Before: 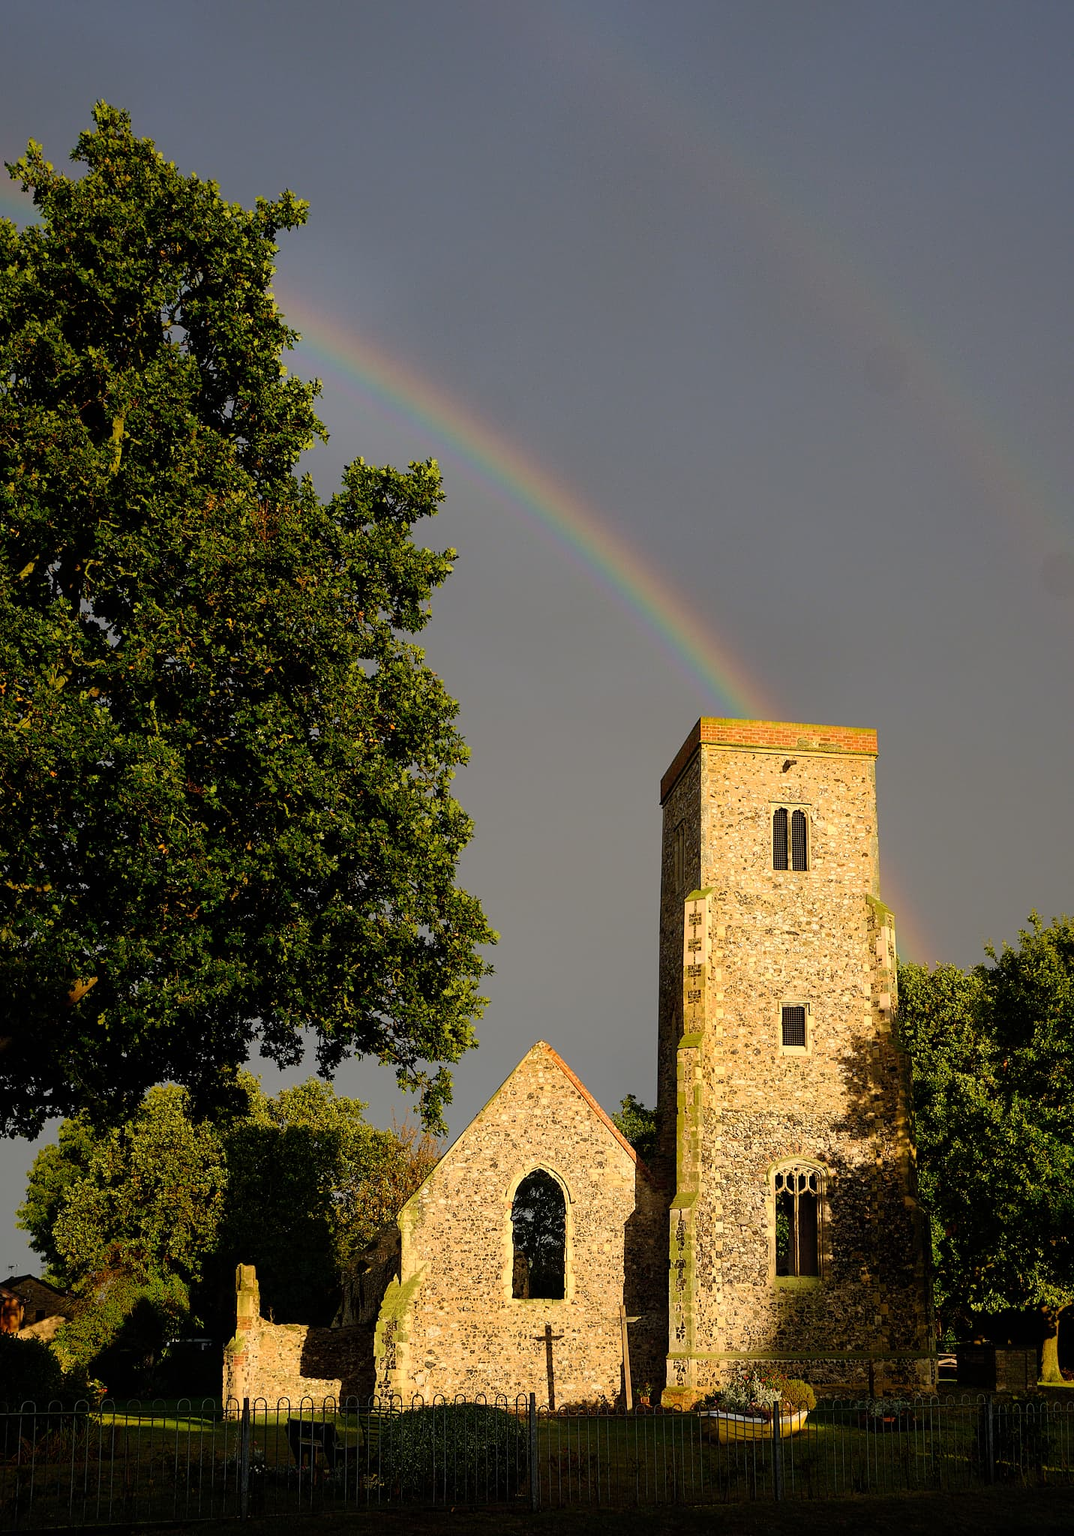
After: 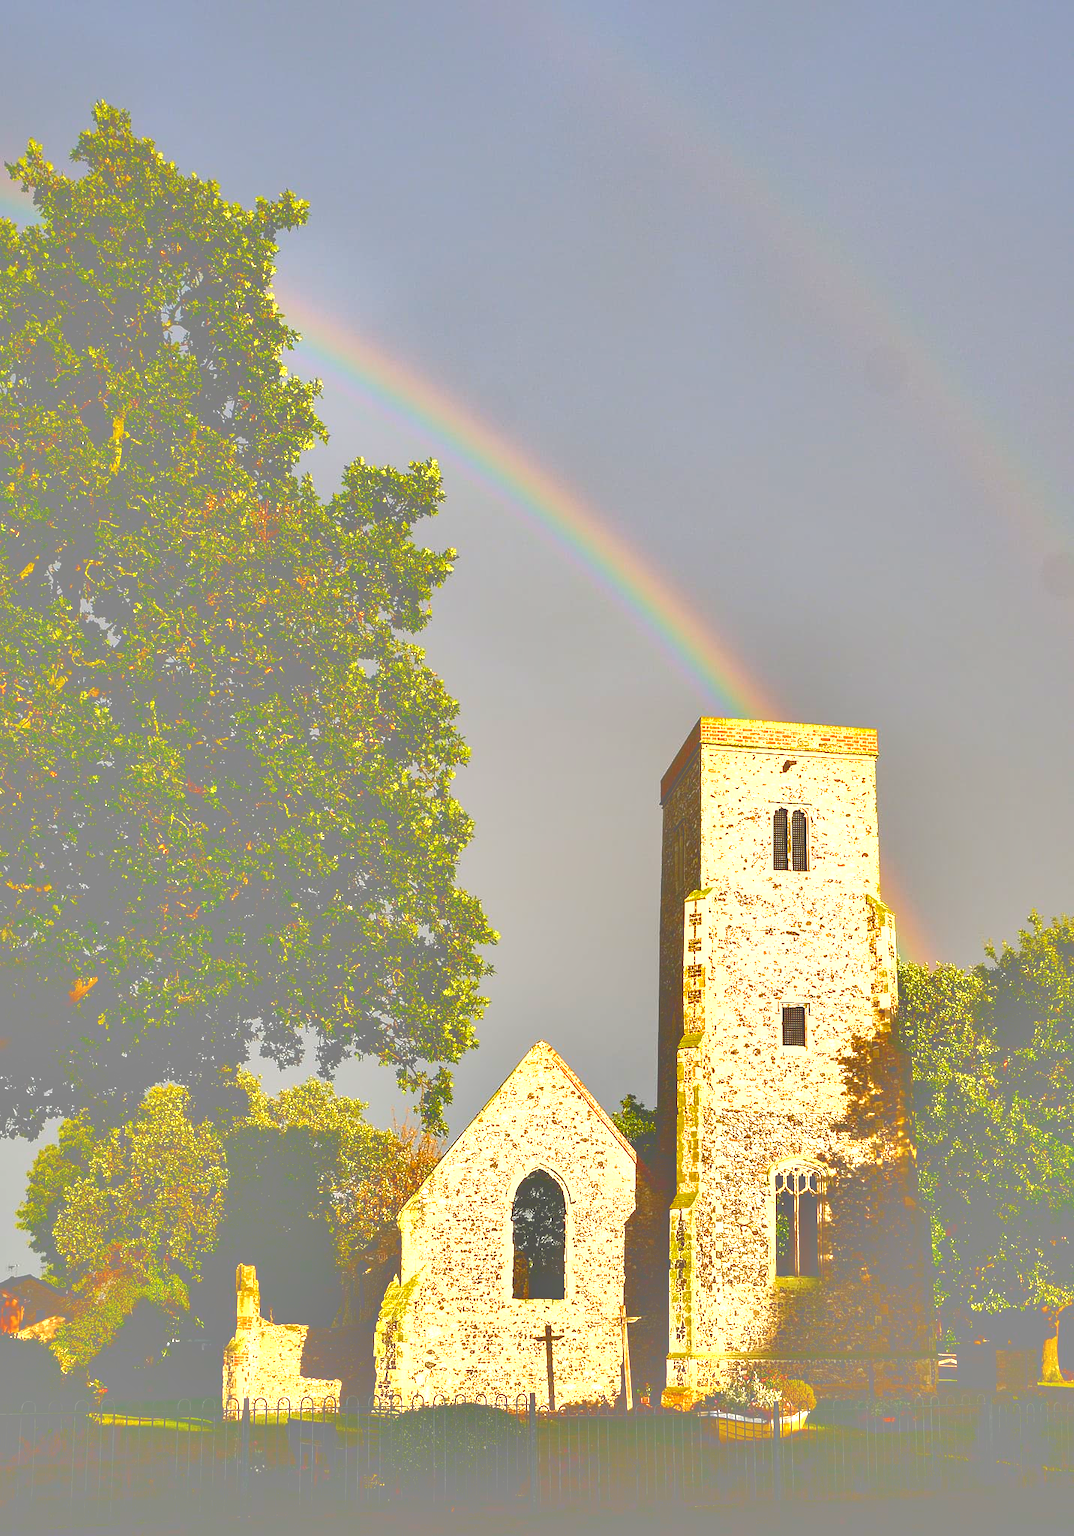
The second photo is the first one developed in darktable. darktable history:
exposure: black level correction 0, exposure 0.7 EV, compensate exposure bias true, compensate highlight preservation false
local contrast: on, module defaults
tone curve: curves: ch0 [(0, 0) (0.003, 0.6) (0.011, 0.6) (0.025, 0.601) (0.044, 0.601) (0.069, 0.601) (0.1, 0.601) (0.136, 0.602) (0.177, 0.605) (0.224, 0.609) (0.277, 0.615) (0.335, 0.625) (0.399, 0.633) (0.468, 0.654) (0.543, 0.676) (0.623, 0.71) (0.709, 0.753) (0.801, 0.802) (0.898, 0.85) (1, 1)], color space Lab, independent channels, preserve colors none
shadows and highlights: low approximation 0.01, soften with gaussian
